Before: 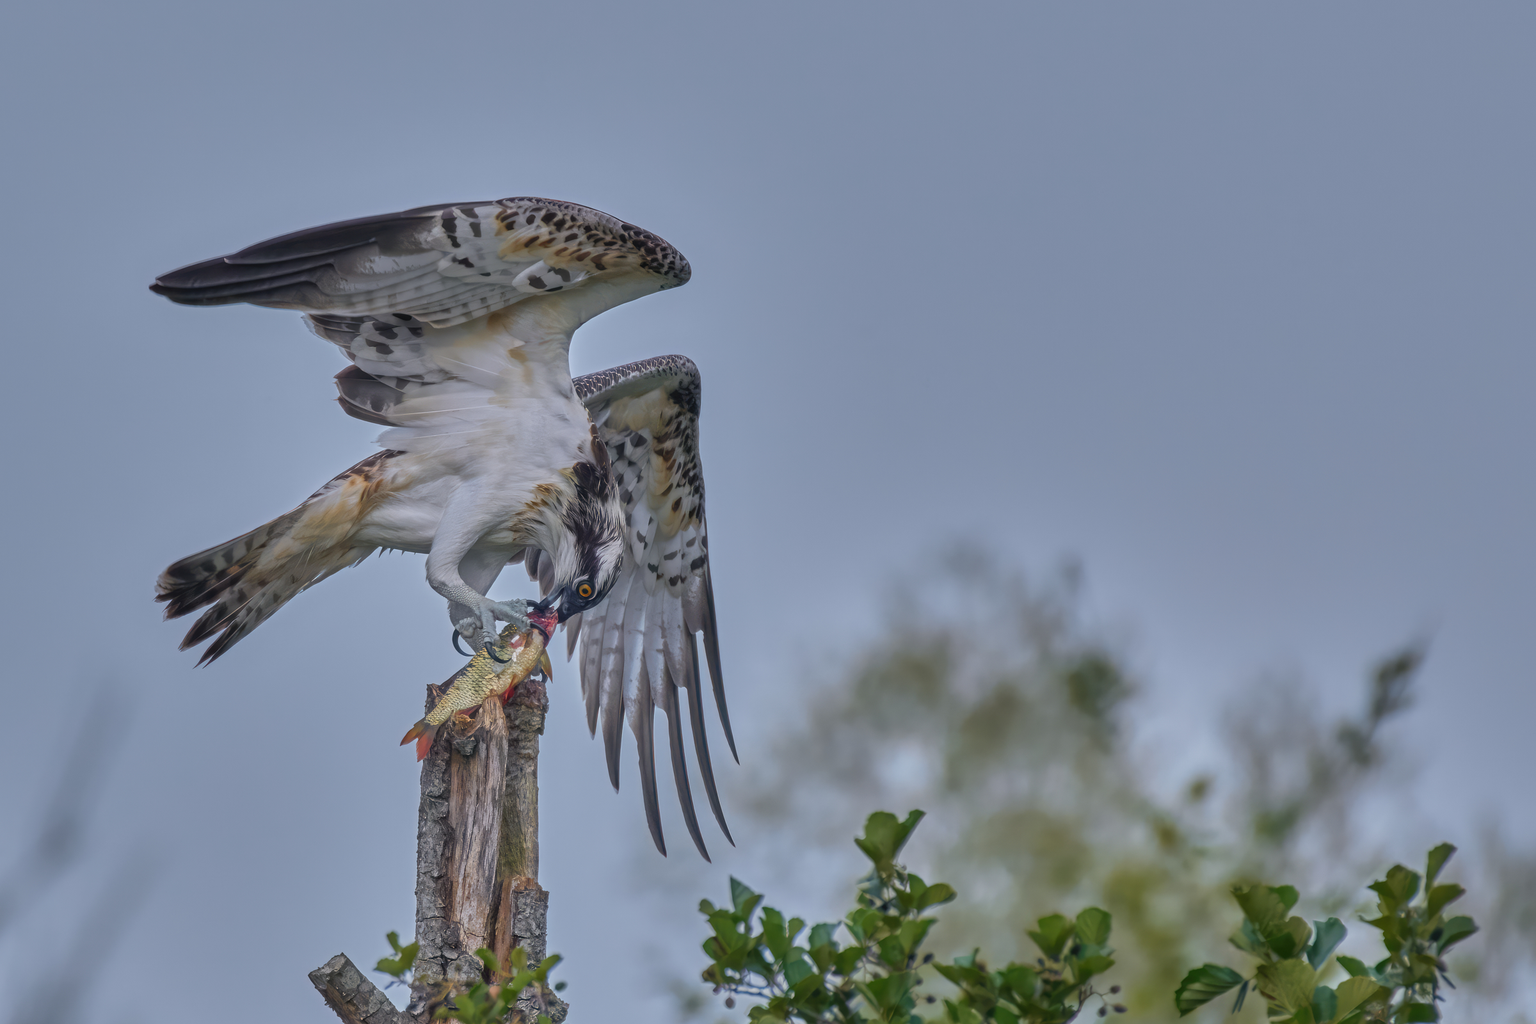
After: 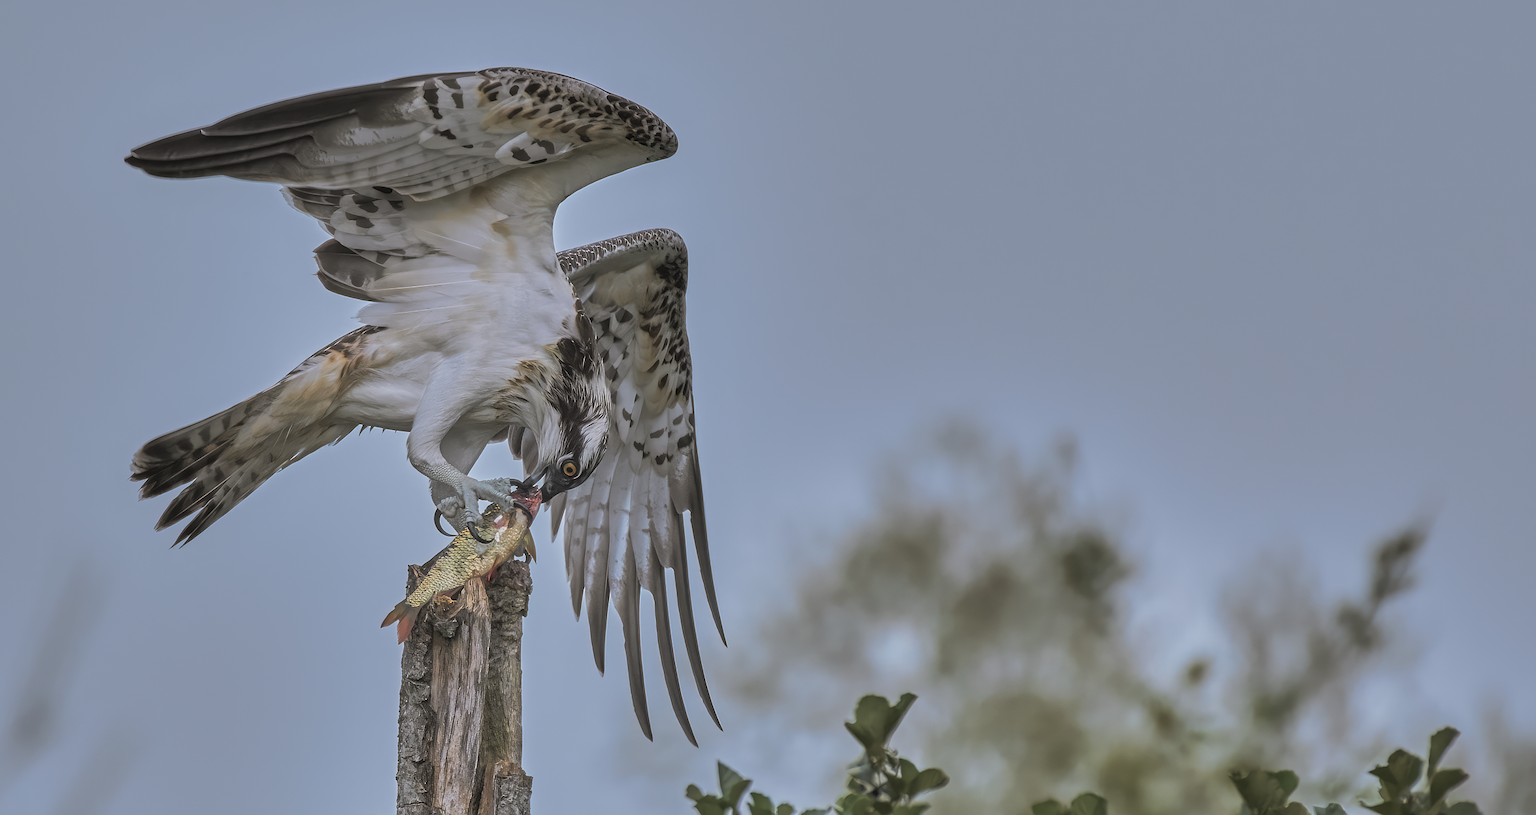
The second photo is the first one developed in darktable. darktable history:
tone curve: curves: ch0 [(0, 0) (0.003, 0.003) (0.011, 0.011) (0.025, 0.025) (0.044, 0.044) (0.069, 0.068) (0.1, 0.098) (0.136, 0.134) (0.177, 0.175) (0.224, 0.221) (0.277, 0.273) (0.335, 0.33) (0.399, 0.393) (0.468, 0.461) (0.543, 0.546) (0.623, 0.625) (0.709, 0.711) (0.801, 0.802) (0.898, 0.898) (1, 1)], preserve colors none
sharpen: radius 0.969, amount 0.604
split-toning: shadows › hue 46.8°, shadows › saturation 0.17, highlights › hue 316.8°, highlights › saturation 0.27, balance -51.82
crop and rotate: left 1.814%, top 12.818%, right 0.25%, bottom 9.225%
